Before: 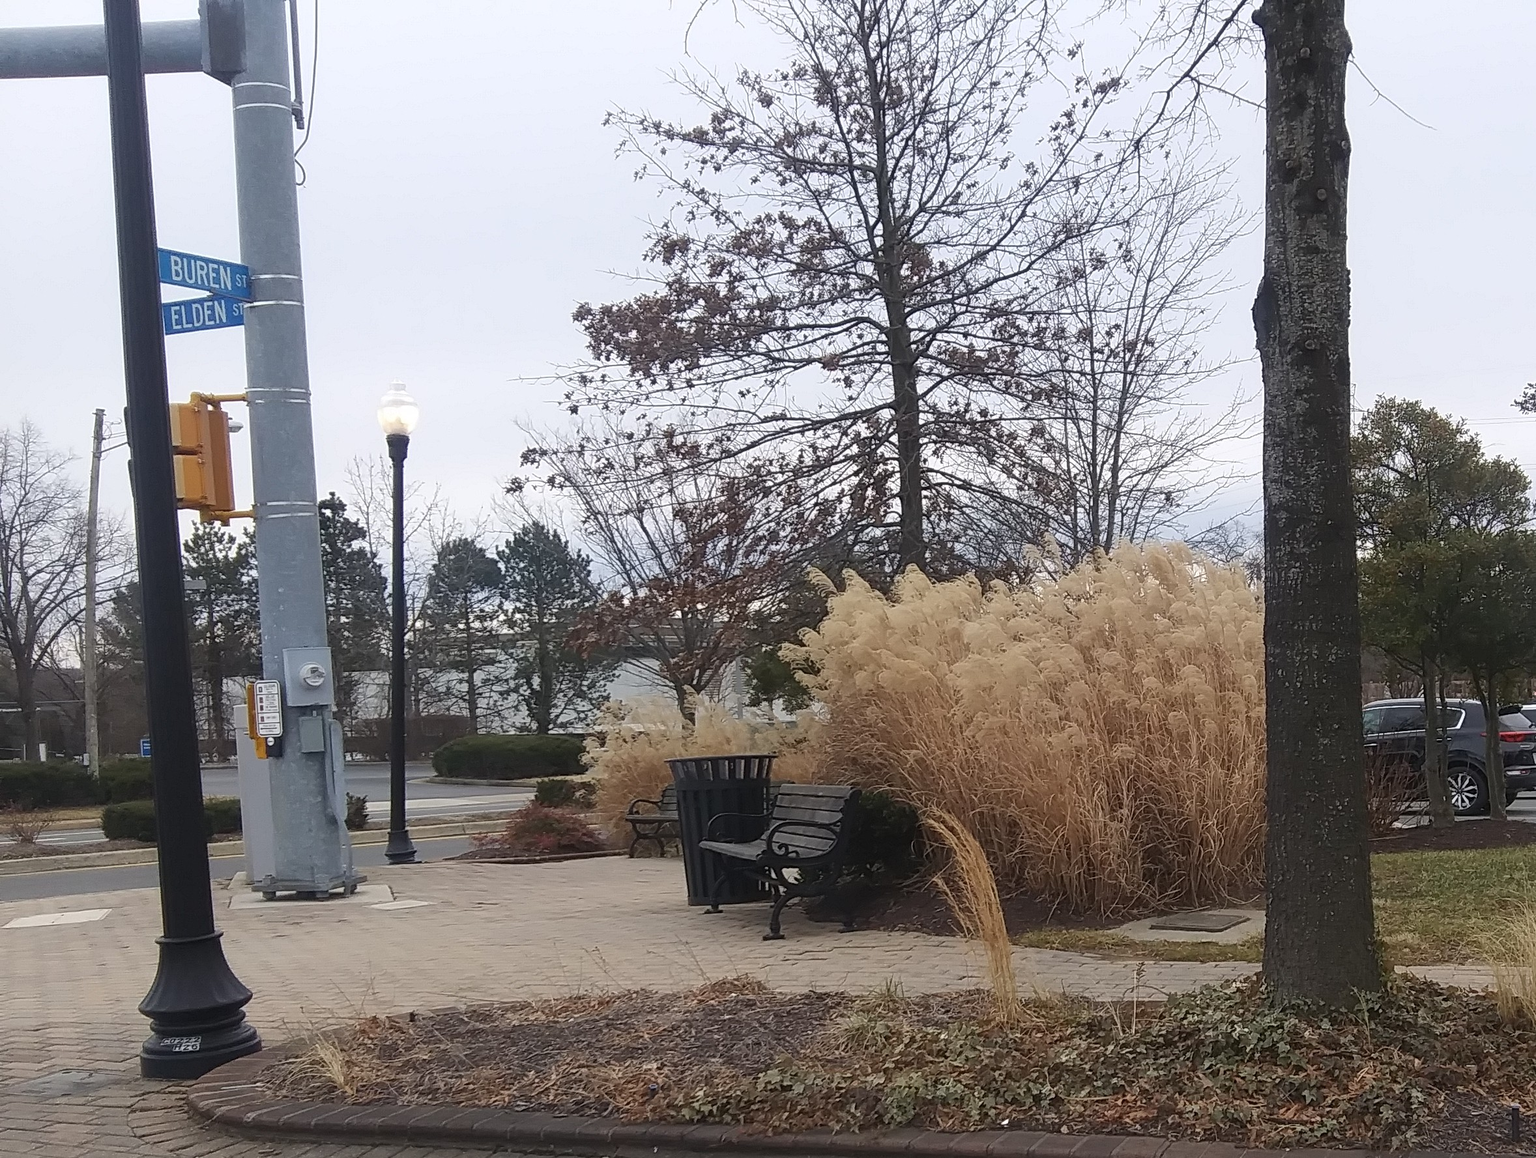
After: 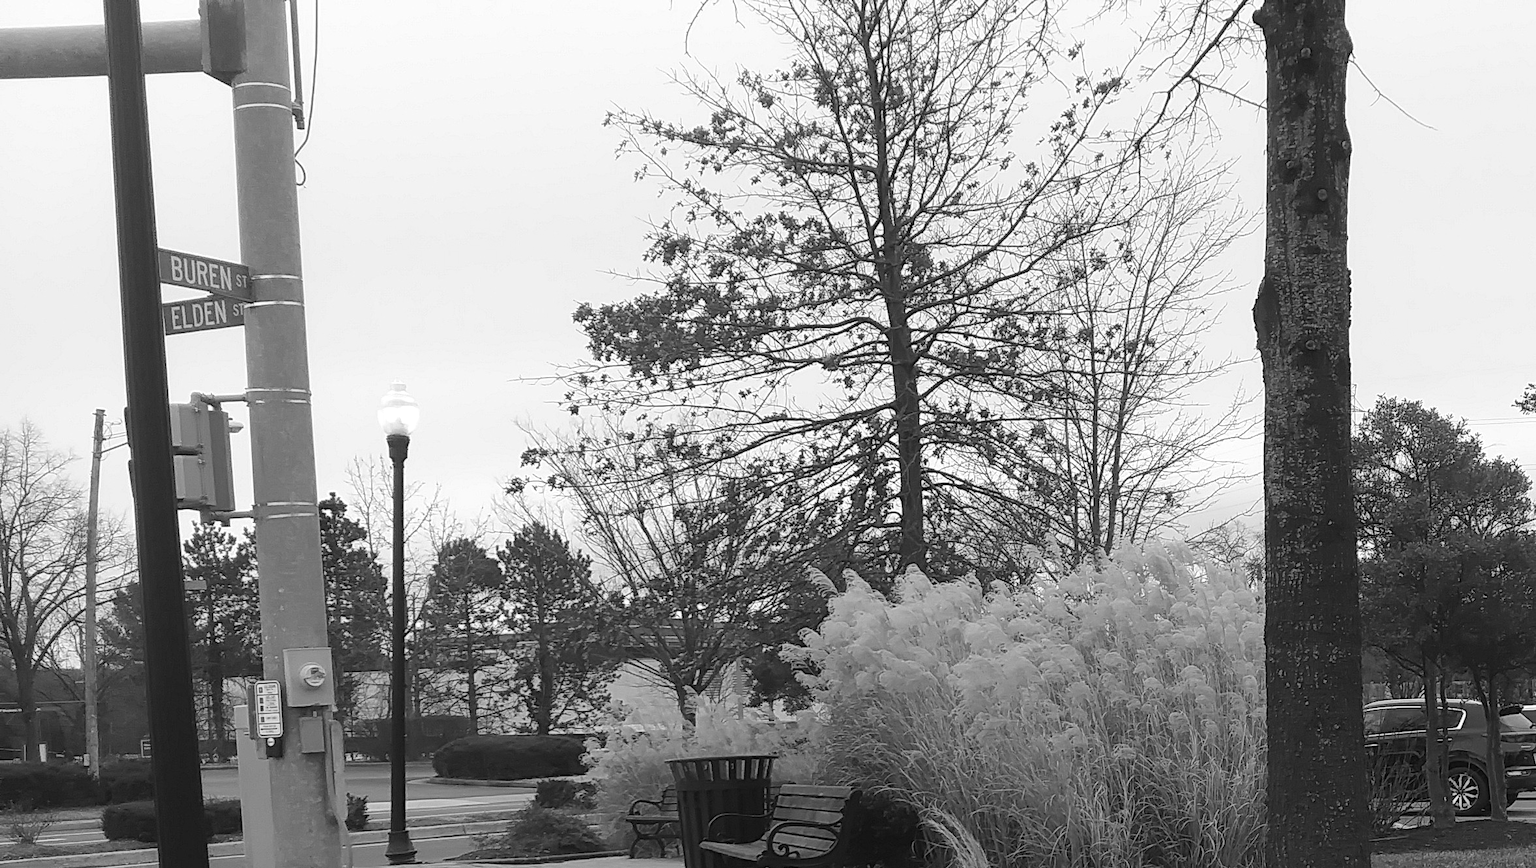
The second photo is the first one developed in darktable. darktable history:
white balance: red 1.066, blue 1.119
monochrome: a 16.01, b -2.65, highlights 0.52
crop: bottom 24.967%
